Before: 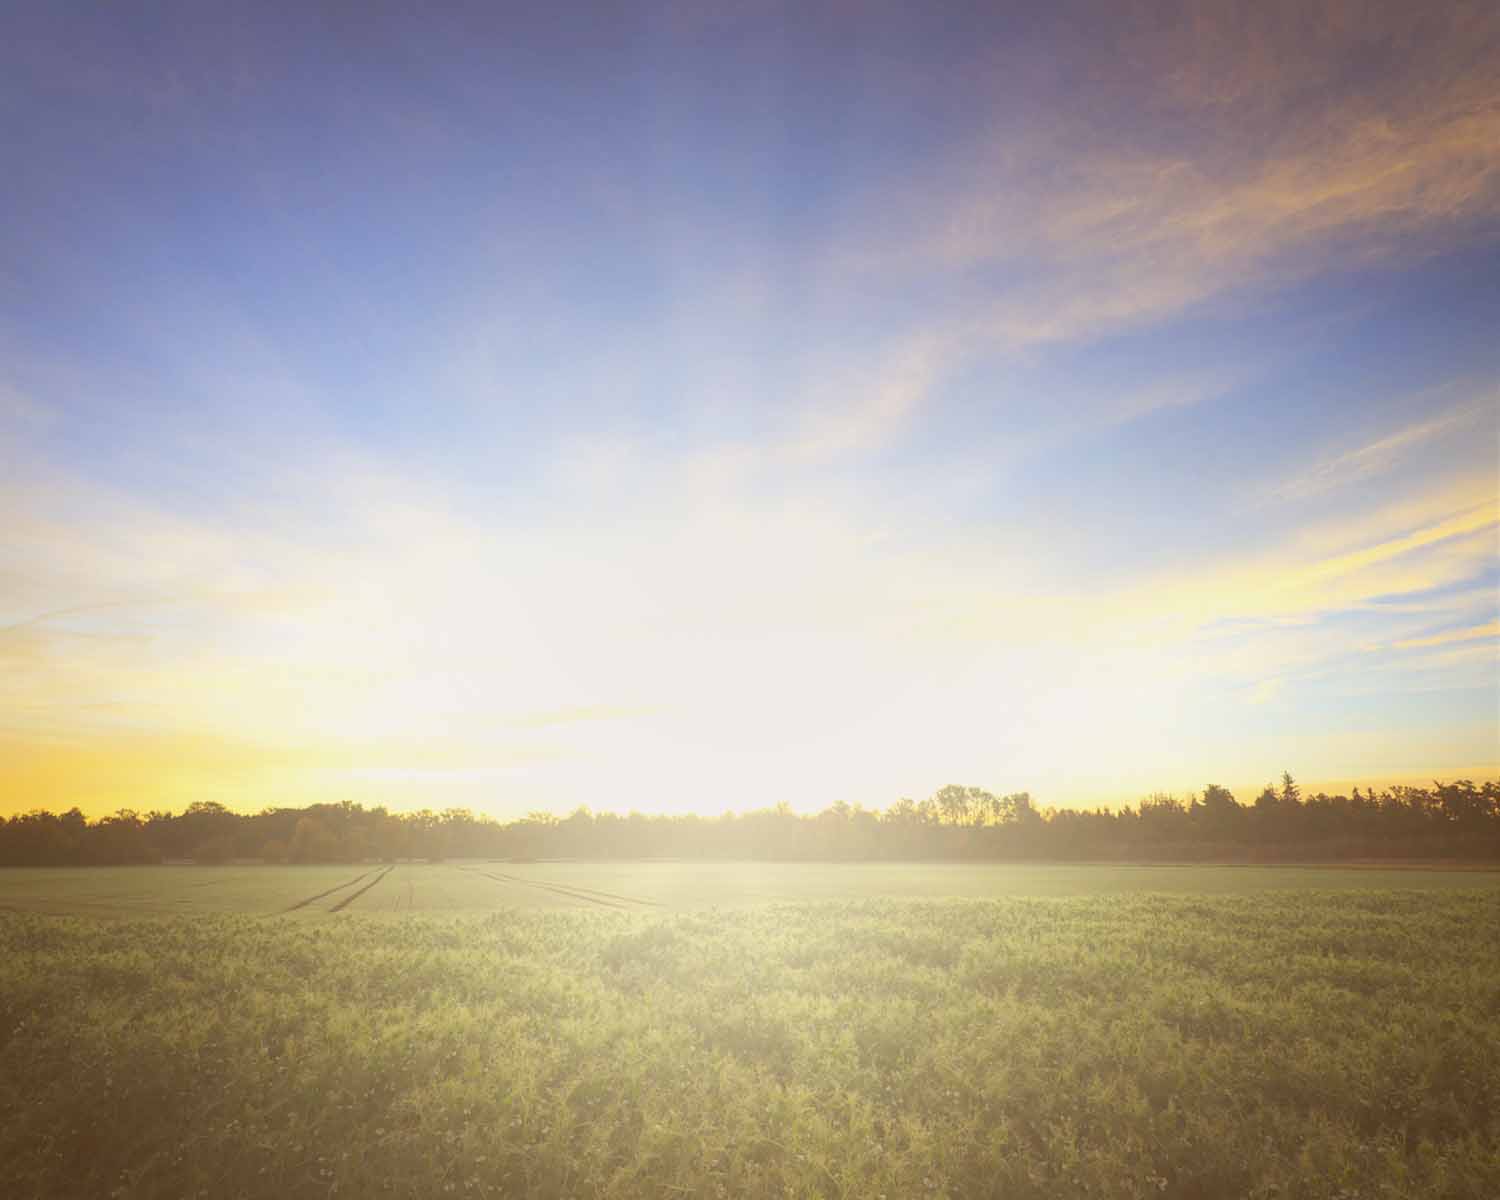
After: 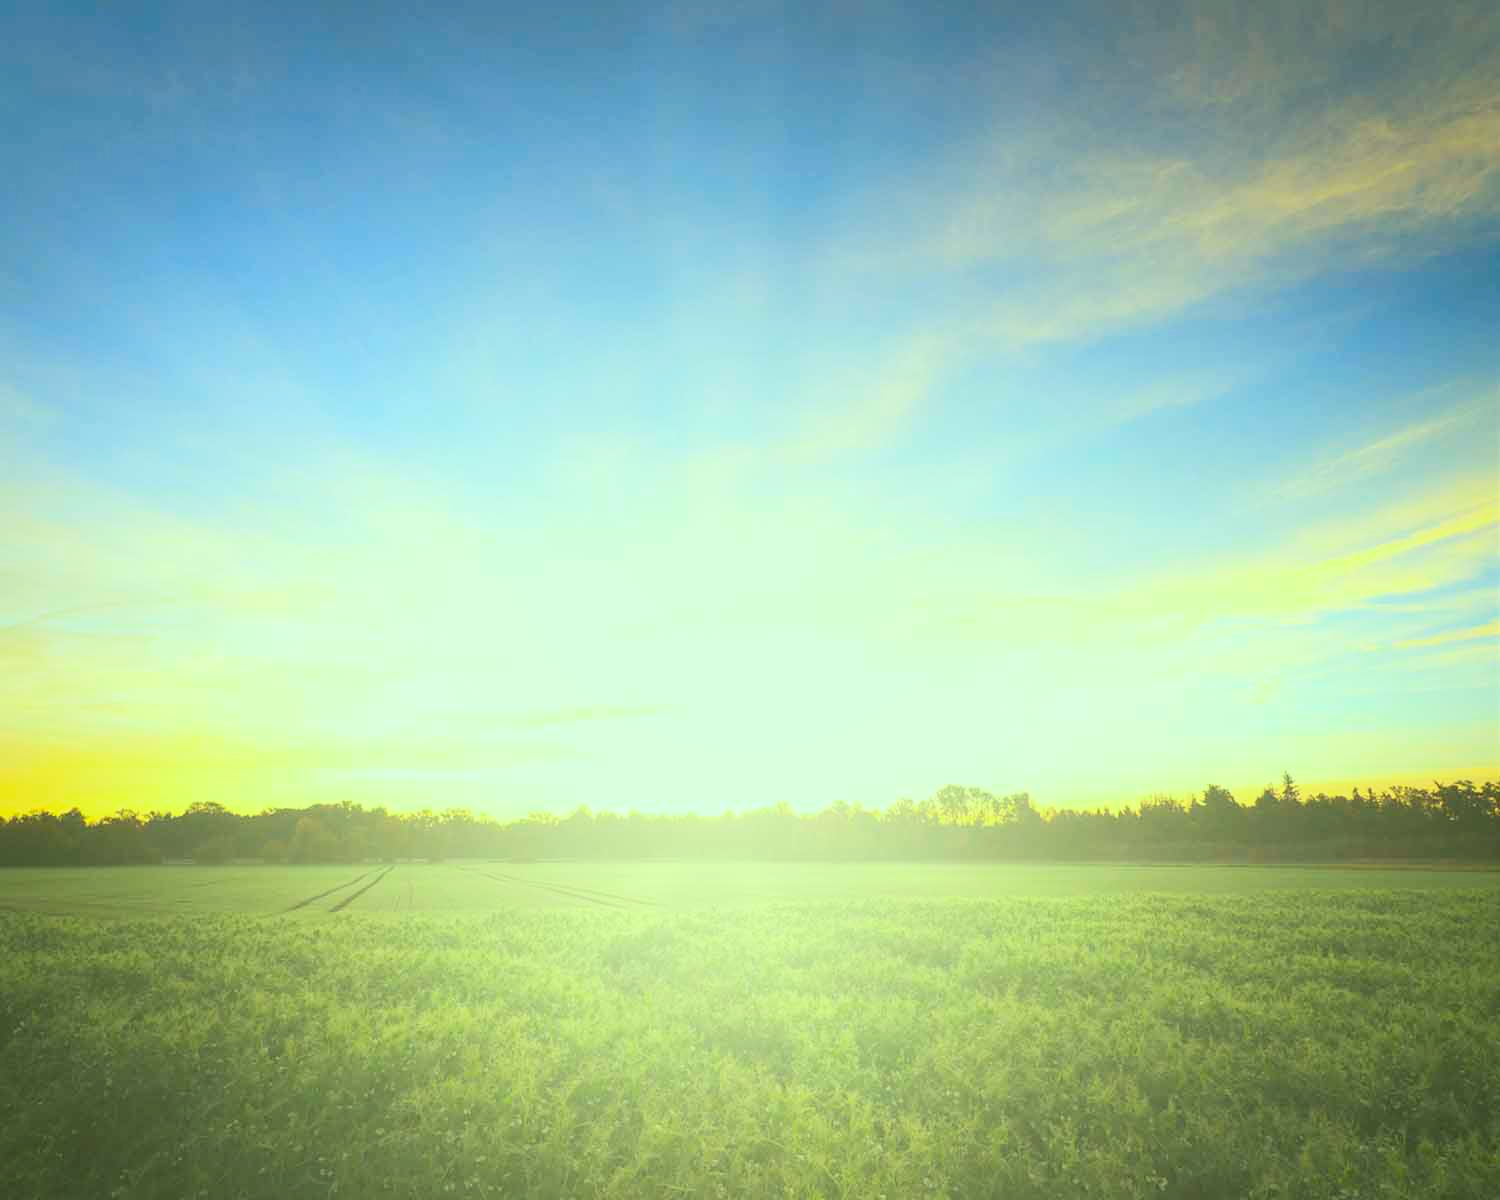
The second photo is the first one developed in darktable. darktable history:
color correction: highlights a* -19.77, highlights b* 9.8, shadows a* -20.96, shadows b* -10.92
contrast brightness saturation: contrast 0.197, brightness 0.168, saturation 0.221
